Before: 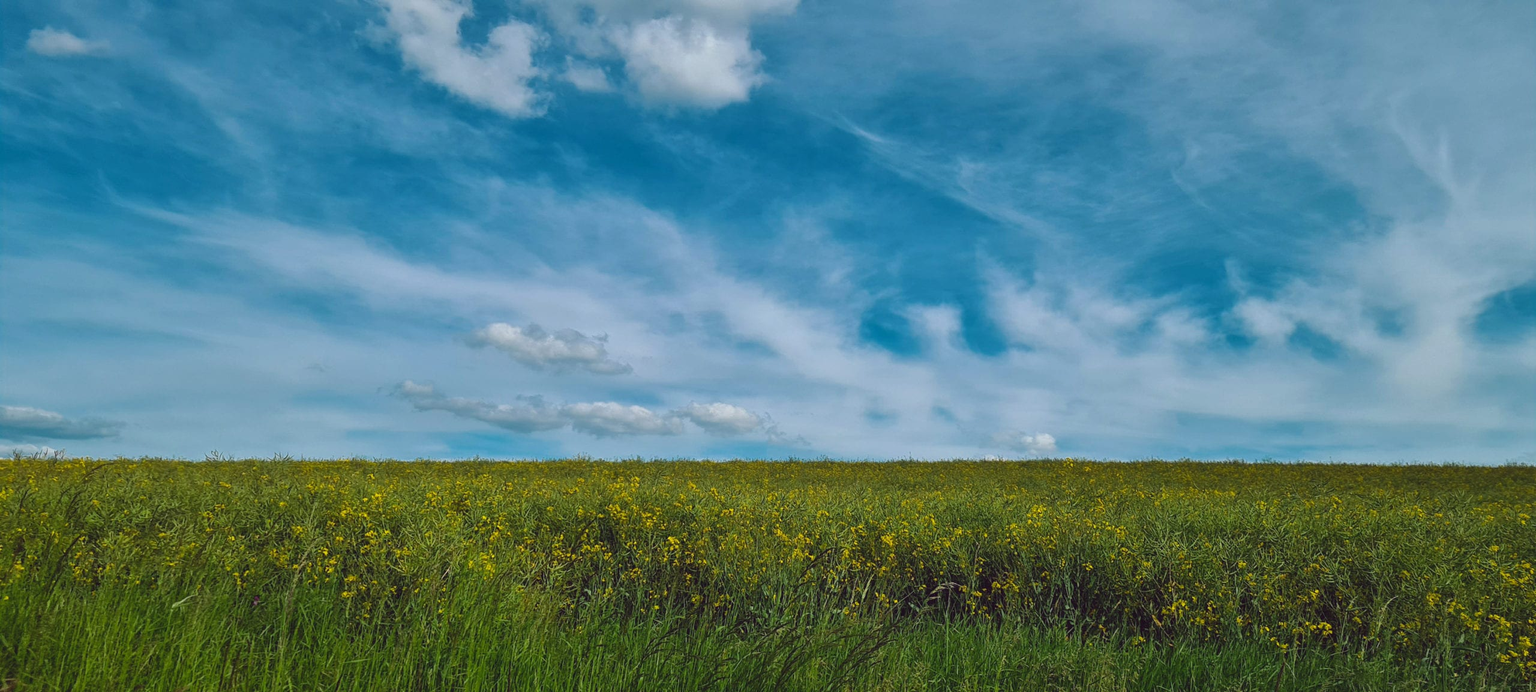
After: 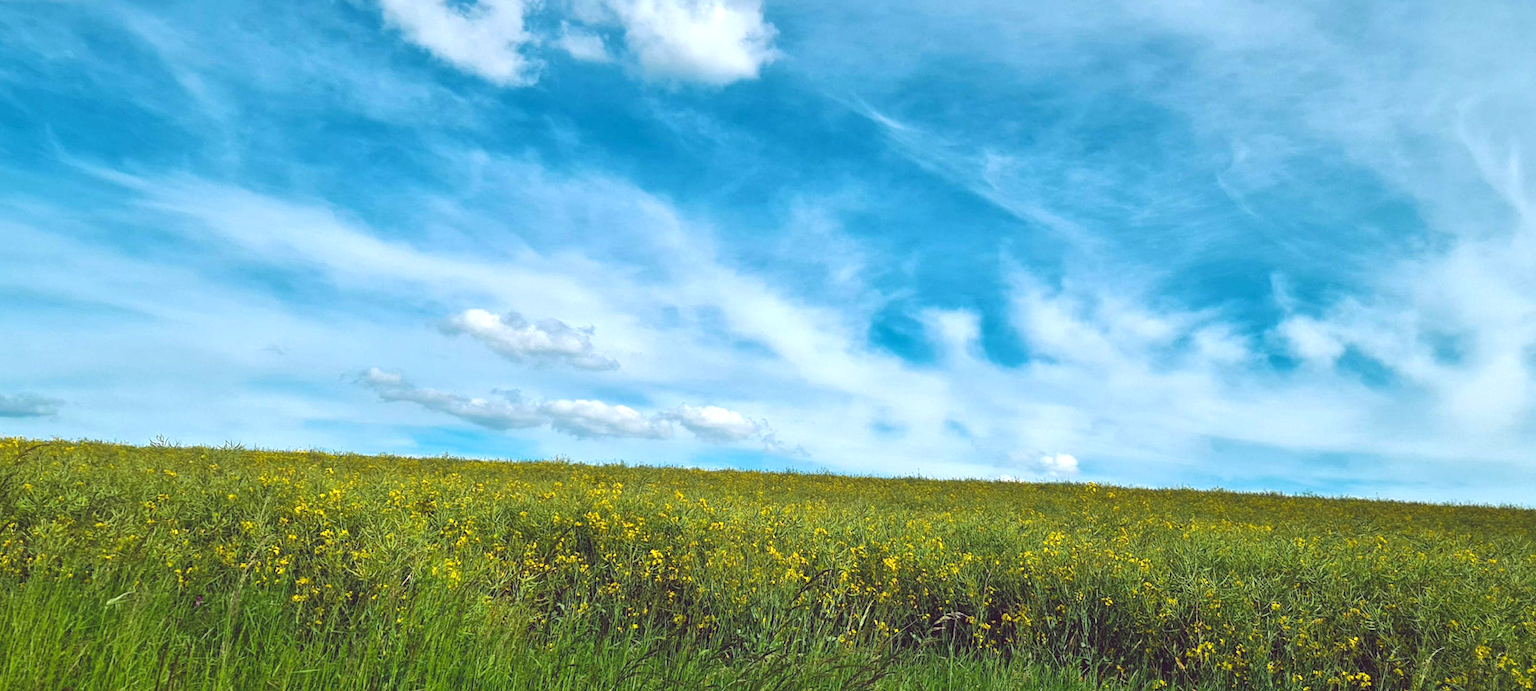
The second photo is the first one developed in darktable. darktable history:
crop and rotate: angle -2.38°
exposure: exposure 0.943 EV, compensate highlight preservation false
